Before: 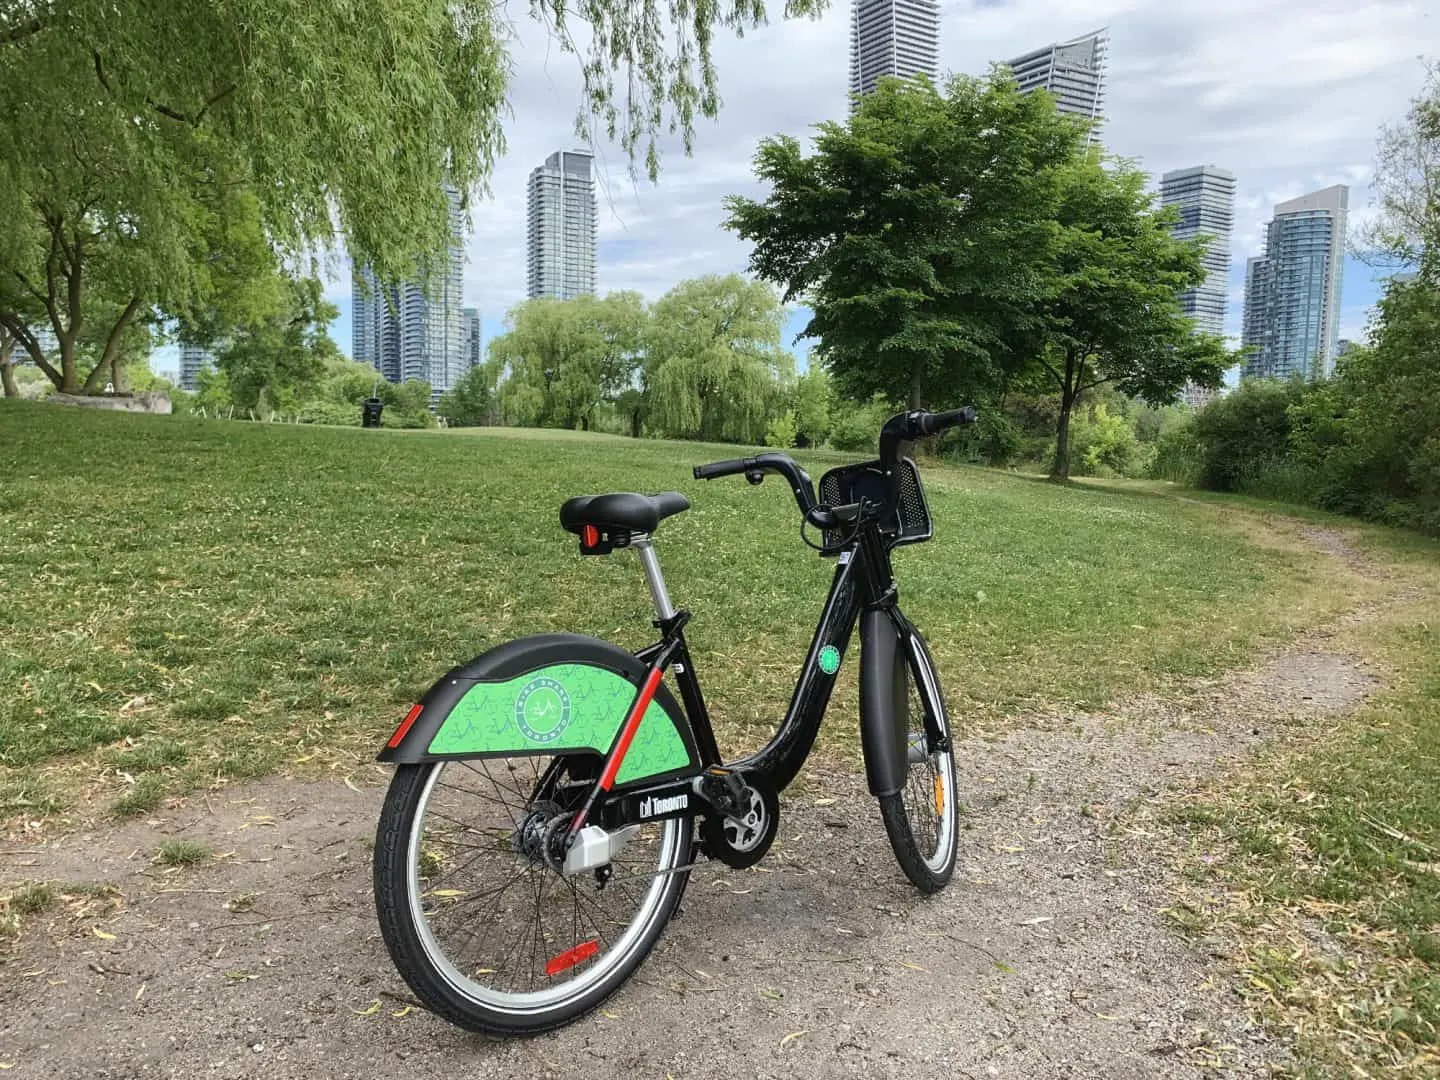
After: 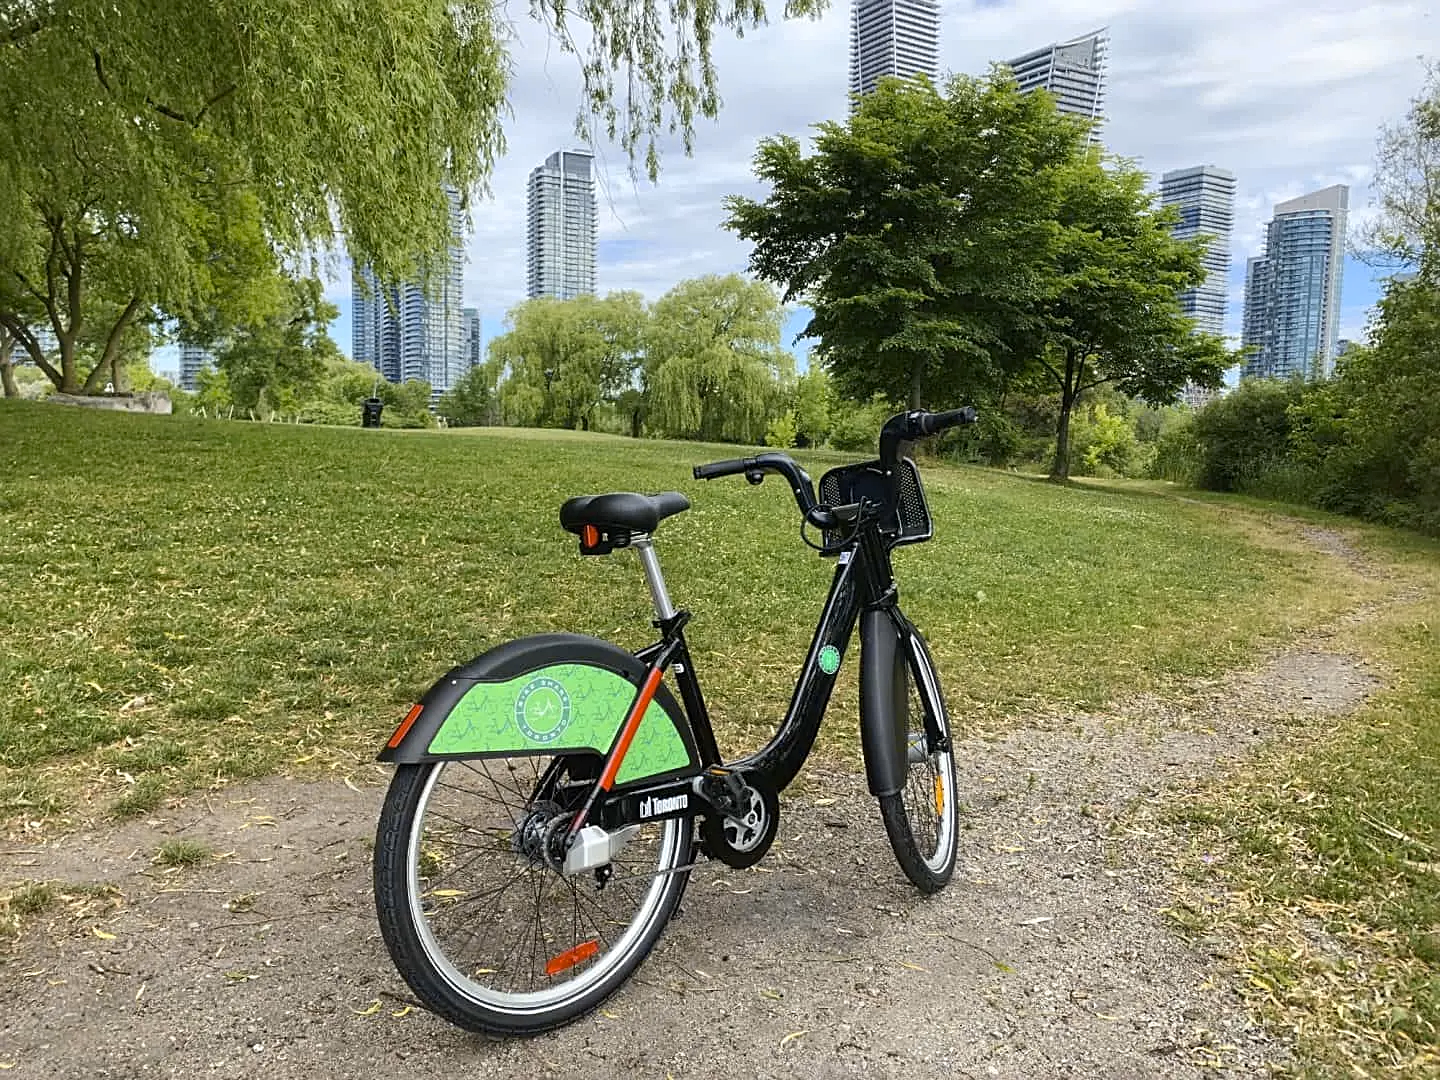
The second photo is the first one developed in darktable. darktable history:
color contrast: green-magenta contrast 0.85, blue-yellow contrast 1.25, unbound 0
sharpen: radius 2.167, amount 0.381, threshold 0
